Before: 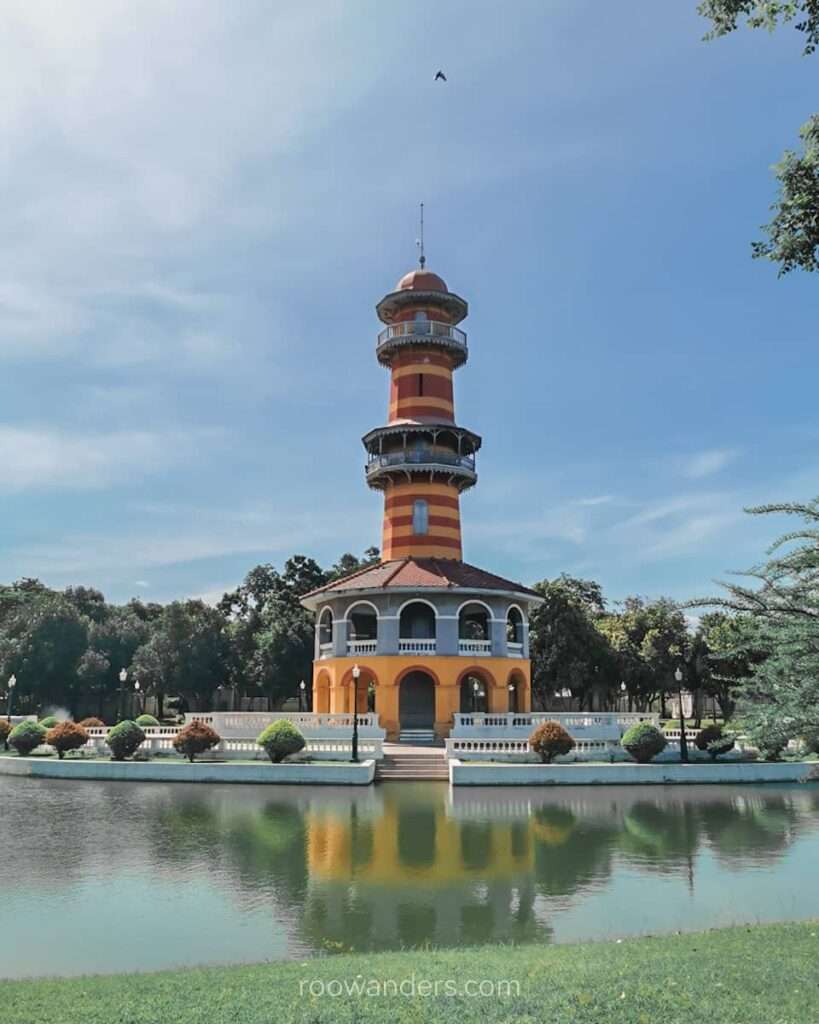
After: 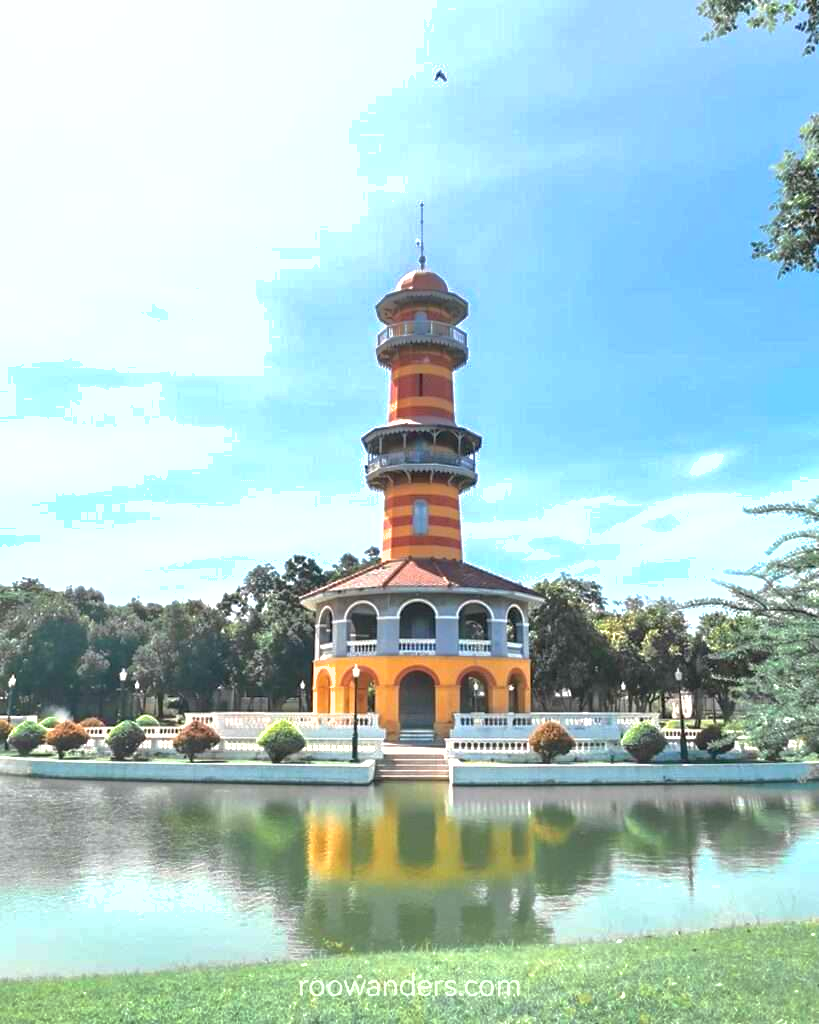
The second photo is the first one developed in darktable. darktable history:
exposure: black level correction 0, exposure 1.2 EV, compensate highlight preservation false
shadows and highlights: on, module defaults
